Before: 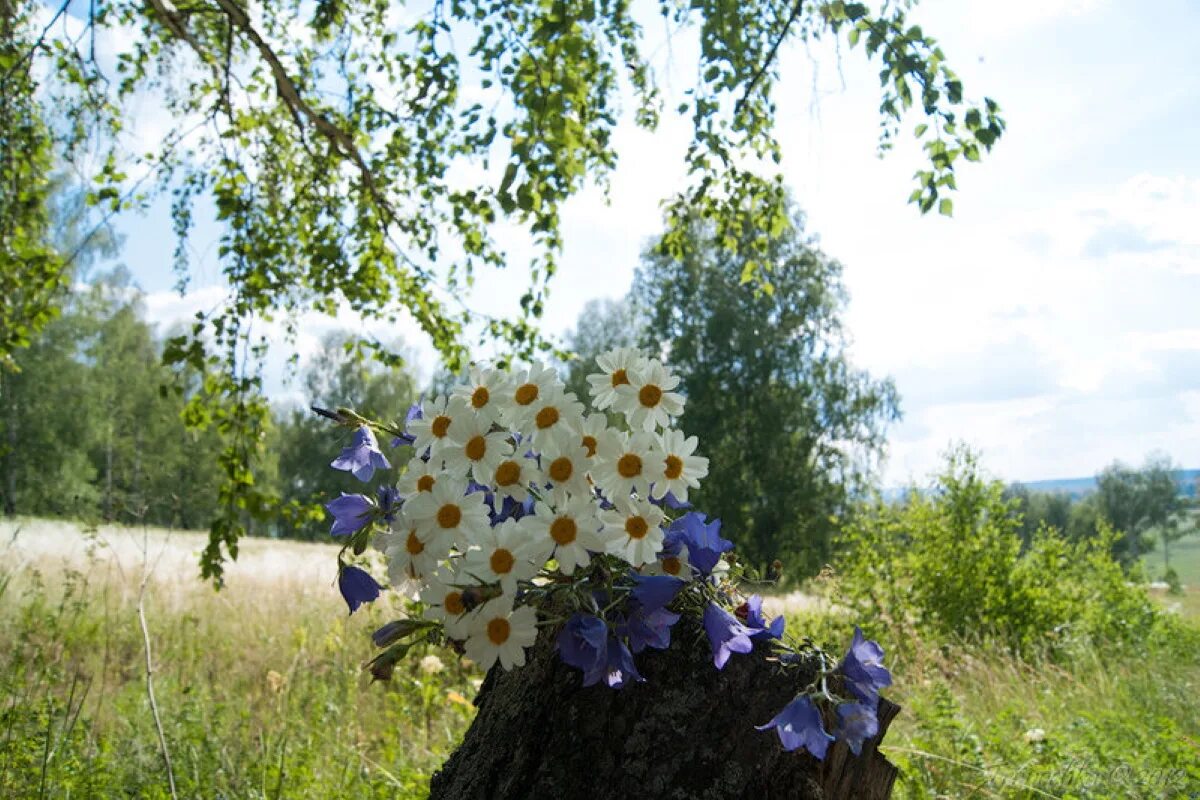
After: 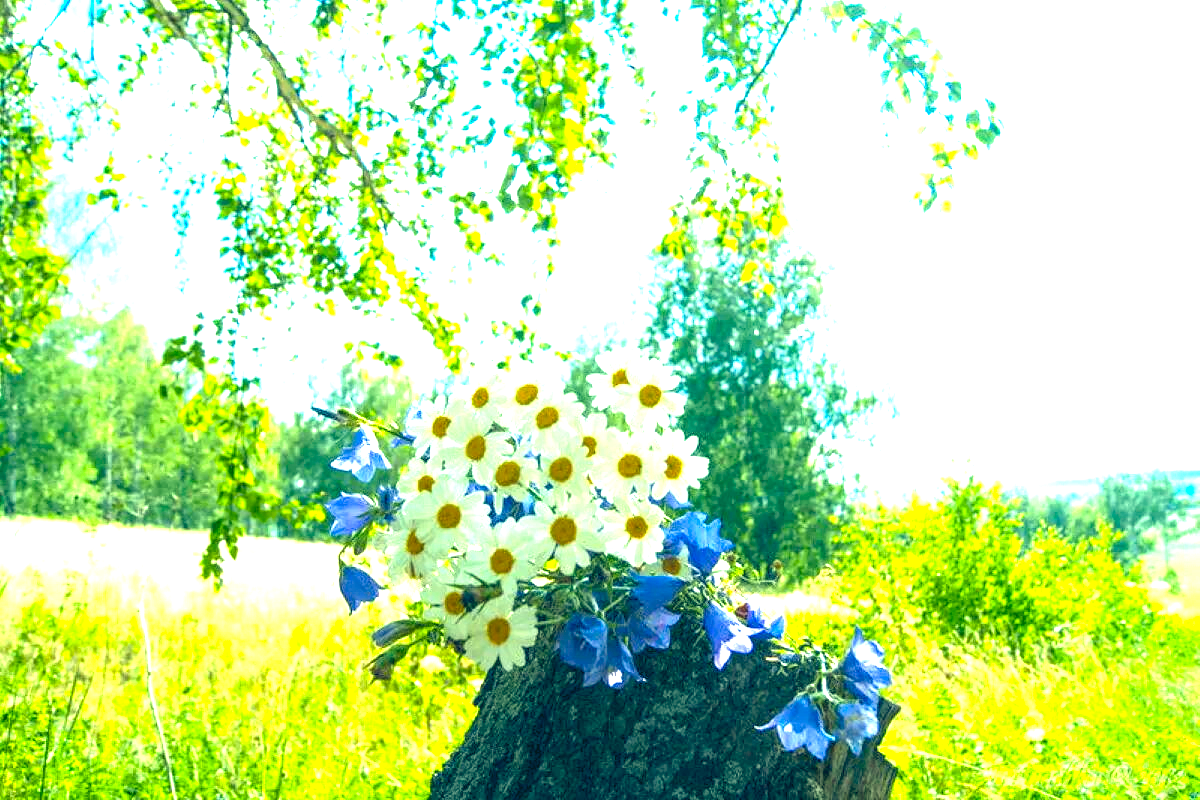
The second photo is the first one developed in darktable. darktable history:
local contrast: on, module defaults
color balance rgb: global offset › chroma 0.127%, global offset › hue 254.24°, perceptual saturation grading › global saturation 29.501%, global vibrance 14.472%
color correction: highlights a* -19.32, highlights b* 9.79, shadows a* -20.77, shadows b* -10.75
exposure: exposure 2.225 EV, compensate highlight preservation false
